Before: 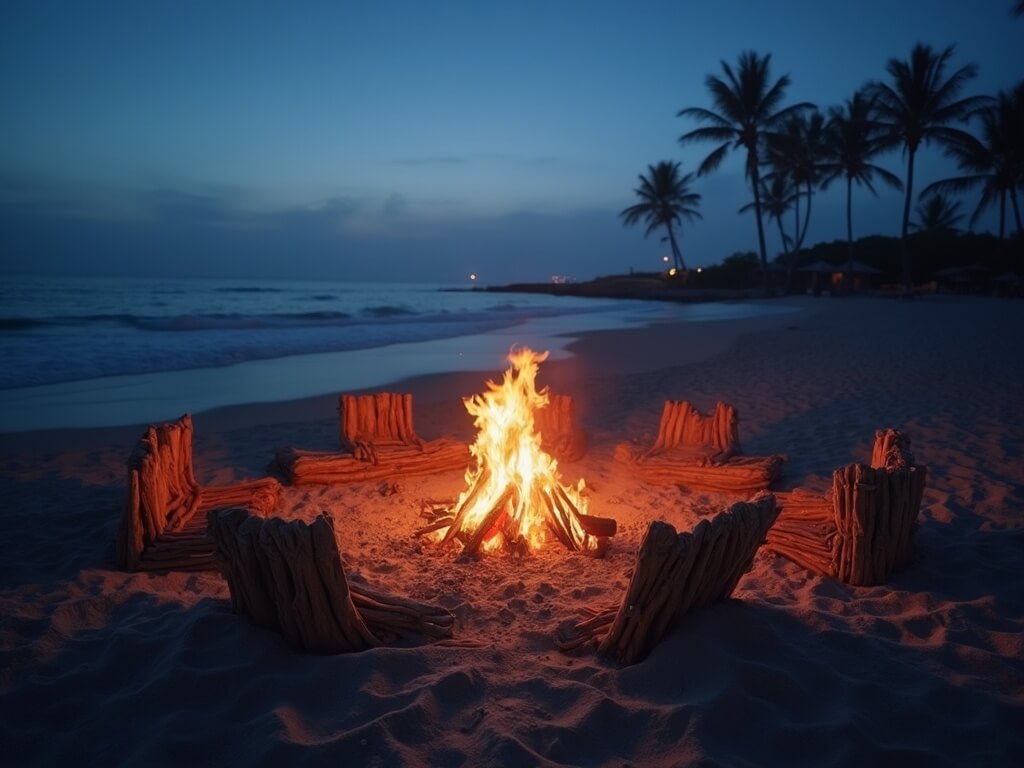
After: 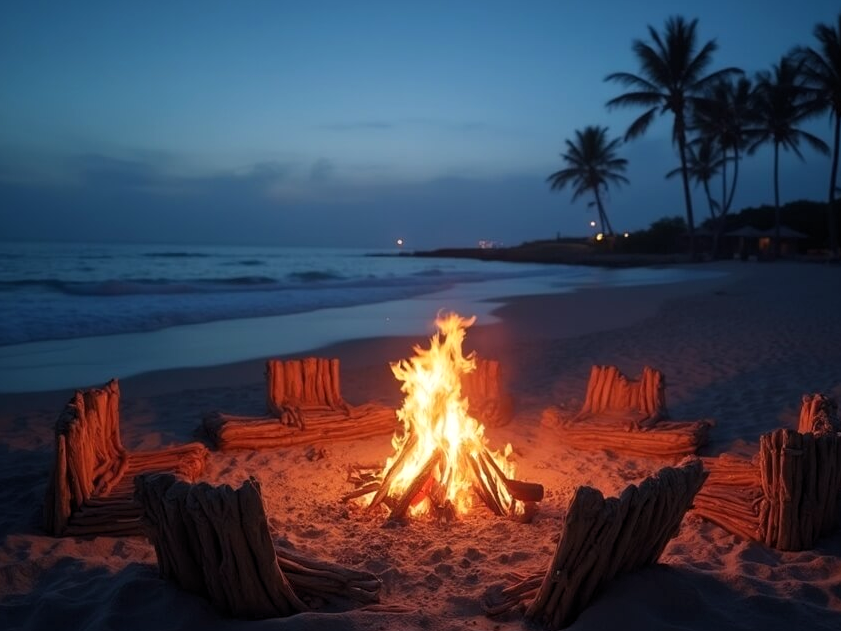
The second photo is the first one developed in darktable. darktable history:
crop and rotate: left 7.196%, top 4.574%, right 10.605%, bottom 13.178%
levels: levels [0.016, 0.484, 0.953]
